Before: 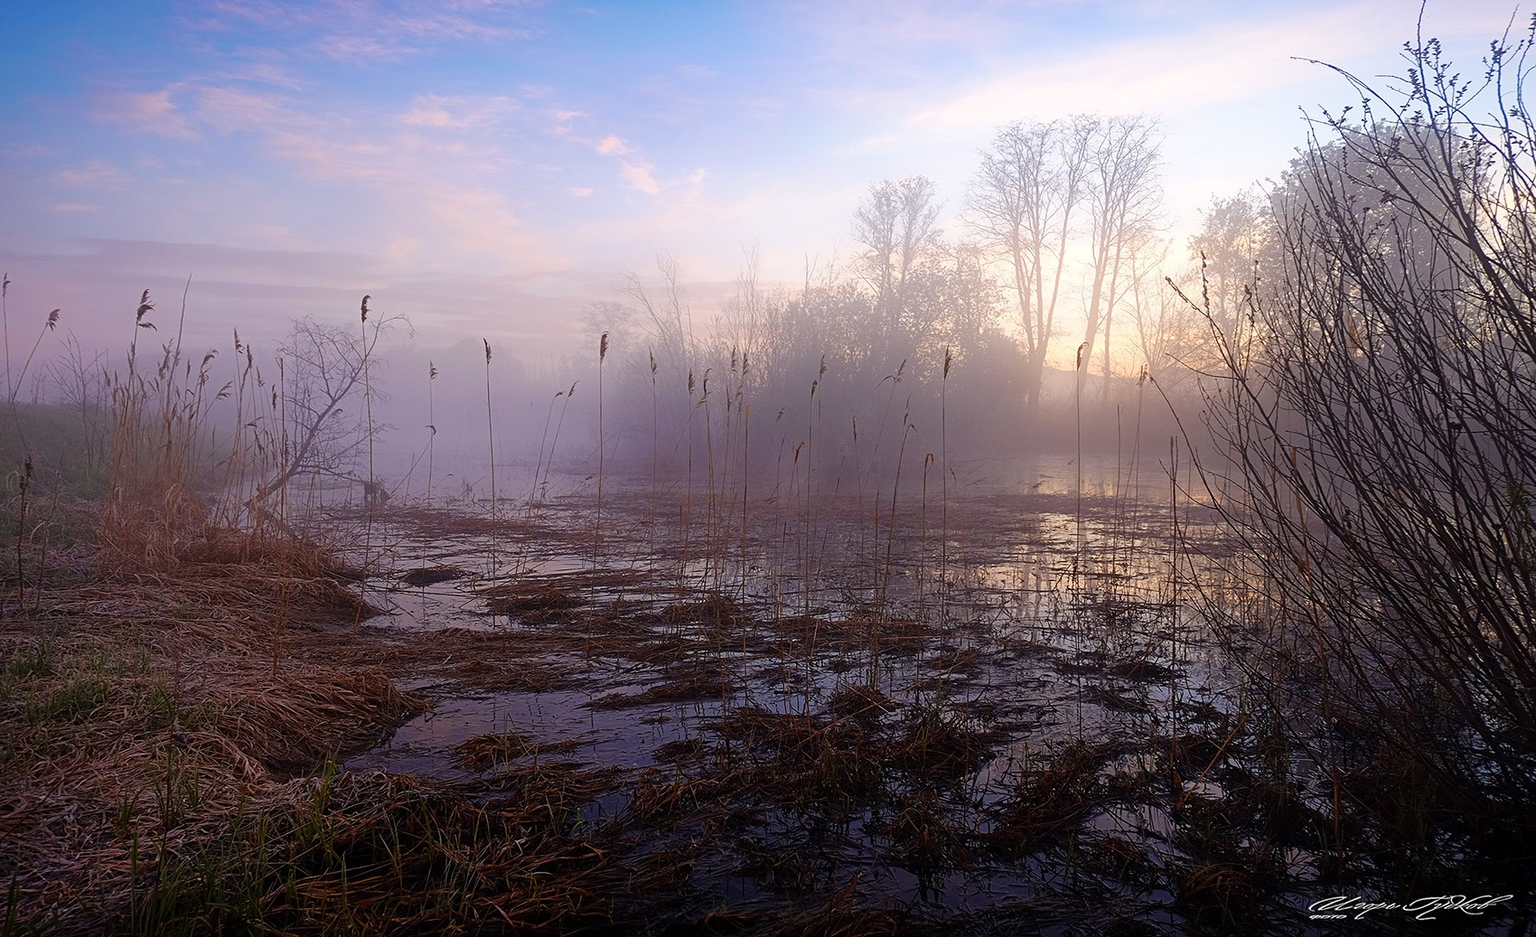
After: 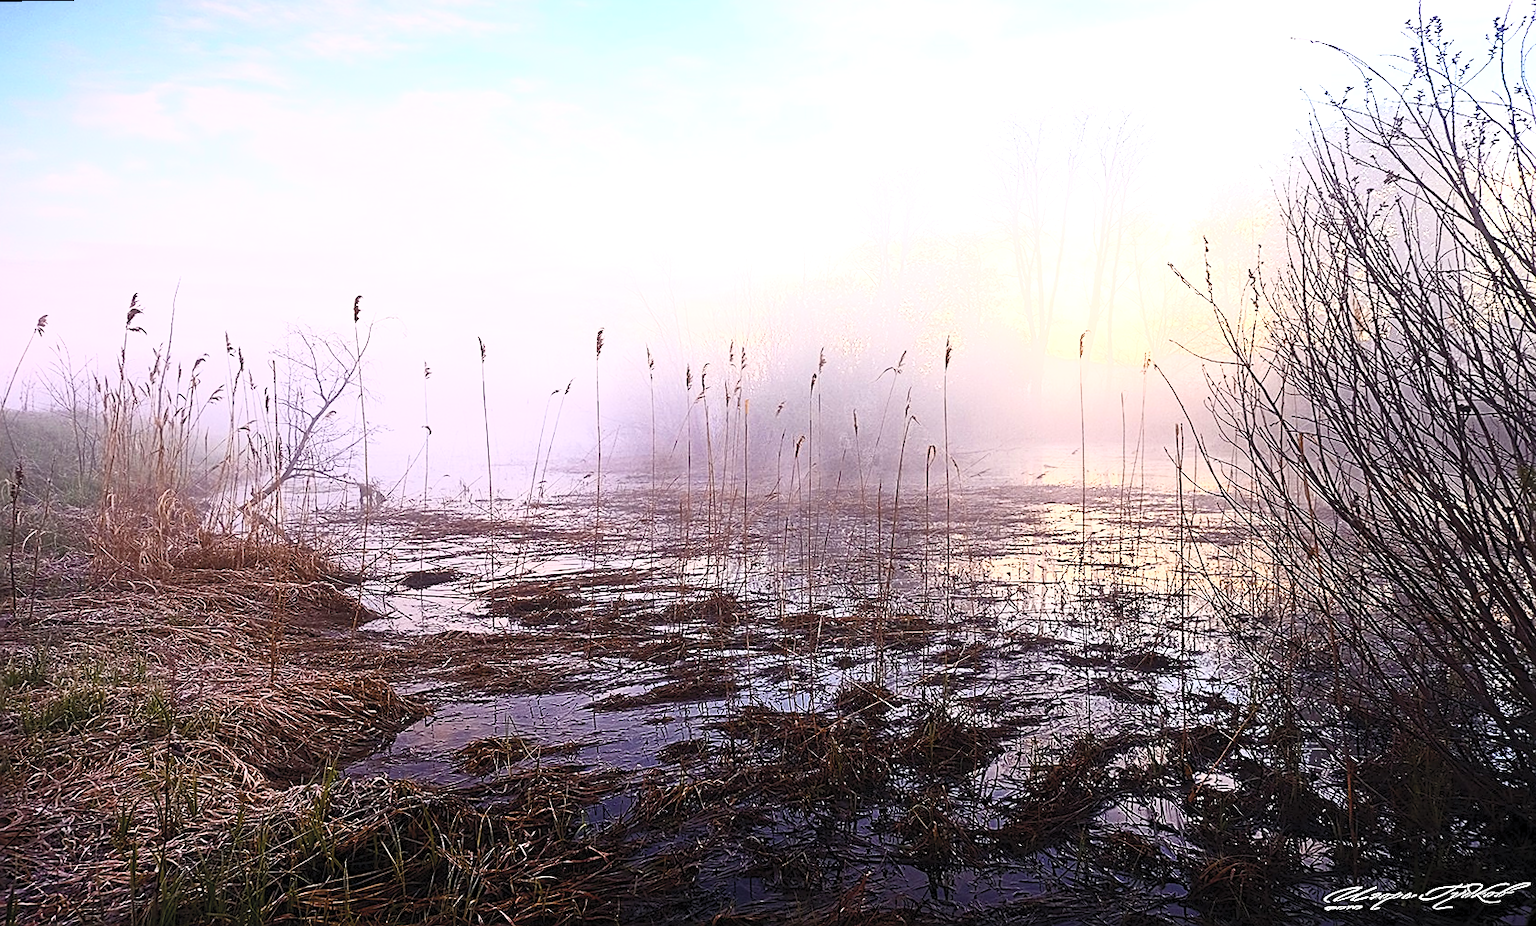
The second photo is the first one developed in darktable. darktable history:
color balance rgb: linear chroma grading › shadows -2.2%, linear chroma grading › highlights -15%, linear chroma grading › global chroma -10%, linear chroma grading › mid-tones -10%, perceptual saturation grading › global saturation 45%, perceptual saturation grading › highlights -50%, perceptual saturation grading › shadows 30%, perceptual brilliance grading › global brilliance 18%, global vibrance 45%
exposure: exposure 0.258 EV, compensate highlight preservation false
sharpen: on, module defaults
rotate and perspective: rotation -1°, crop left 0.011, crop right 0.989, crop top 0.025, crop bottom 0.975
contrast brightness saturation: contrast 0.57, brightness 0.57, saturation -0.34
